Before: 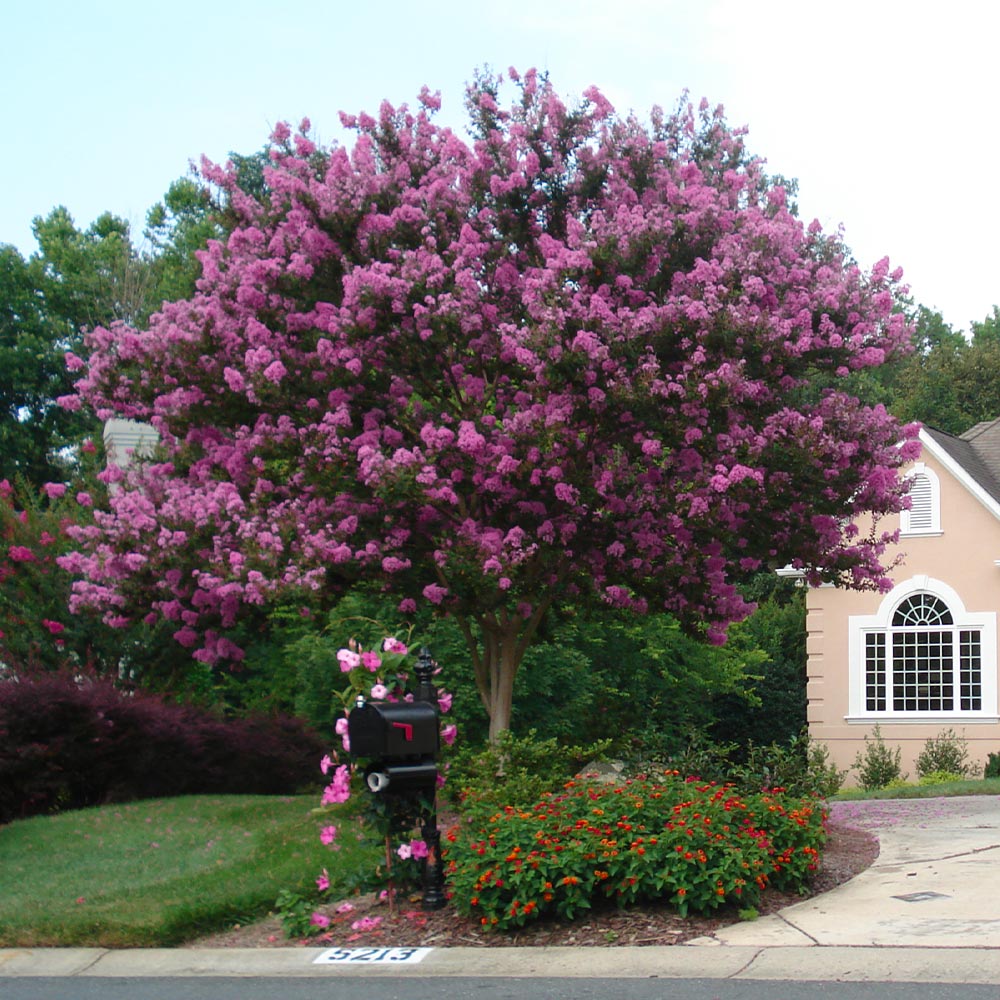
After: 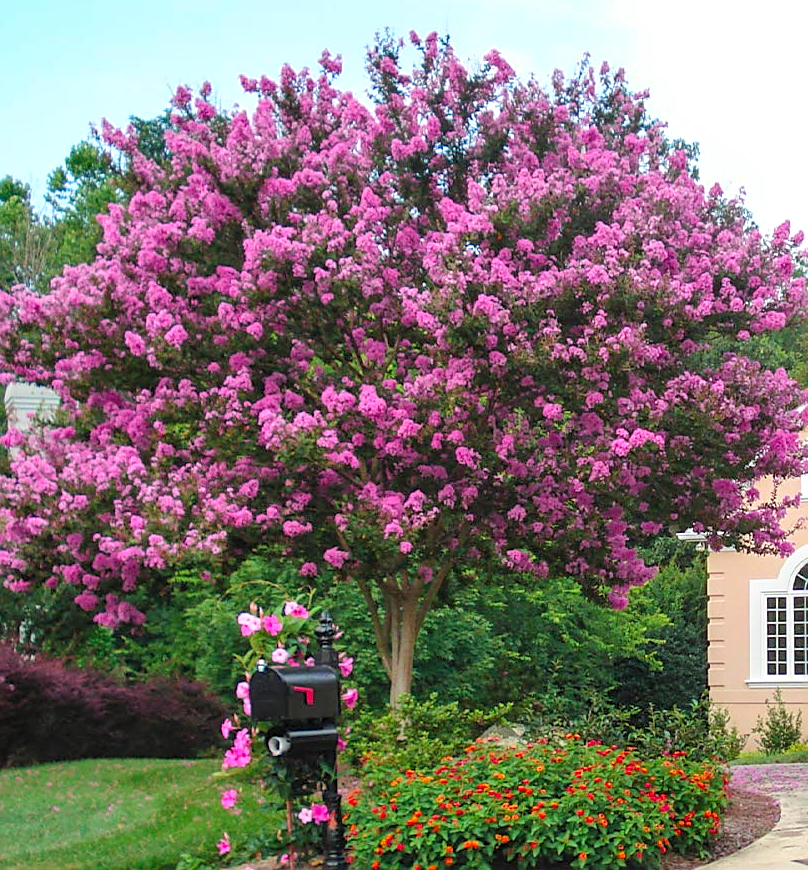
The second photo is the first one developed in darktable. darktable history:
crop: left 9.958%, top 3.624%, right 9.208%, bottom 9.336%
sharpen: on, module defaults
local contrast: on, module defaults
exposure: compensate exposure bias true, compensate highlight preservation false
shadows and highlights: soften with gaussian
contrast brightness saturation: contrast 0.07, brightness 0.176, saturation 0.398
